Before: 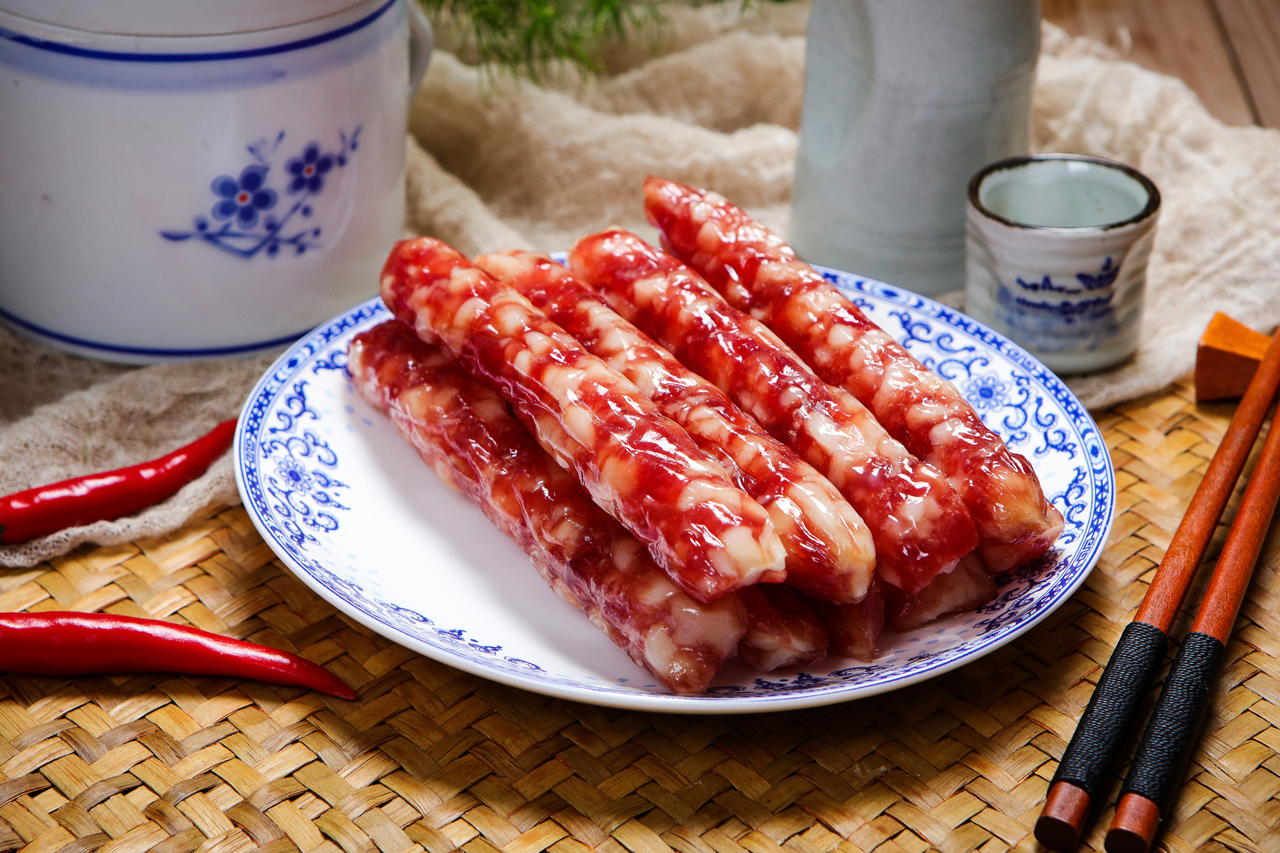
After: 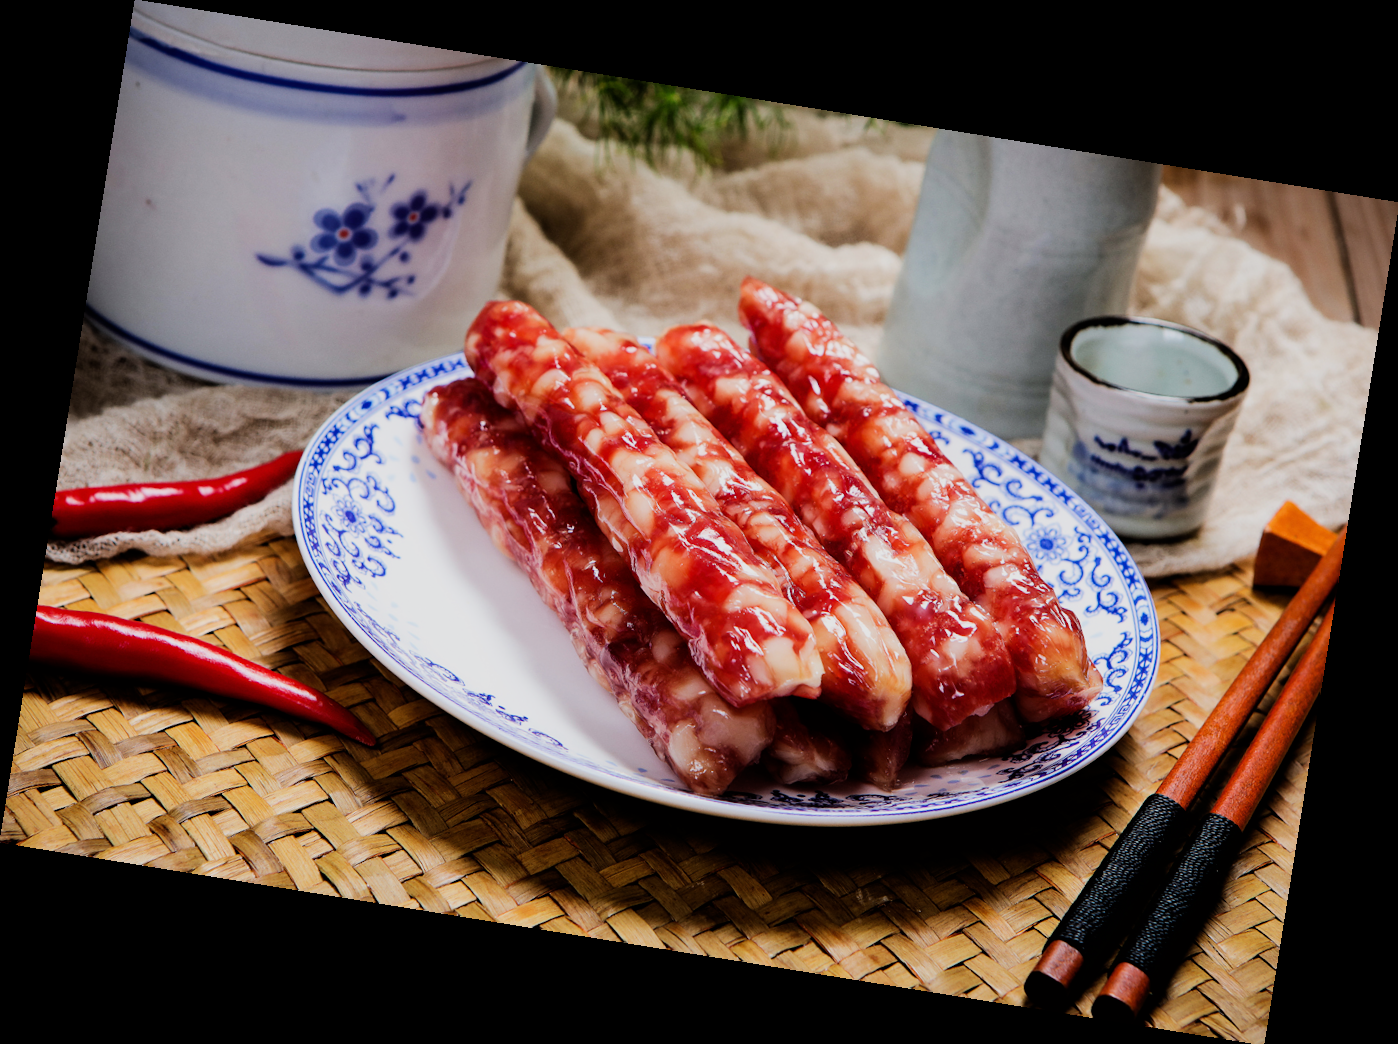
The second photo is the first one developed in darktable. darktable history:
exposure: compensate highlight preservation false
filmic rgb: black relative exposure -5 EV, hardness 2.88, contrast 1.3
rotate and perspective: rotation 9.12°, automatic cropping off
